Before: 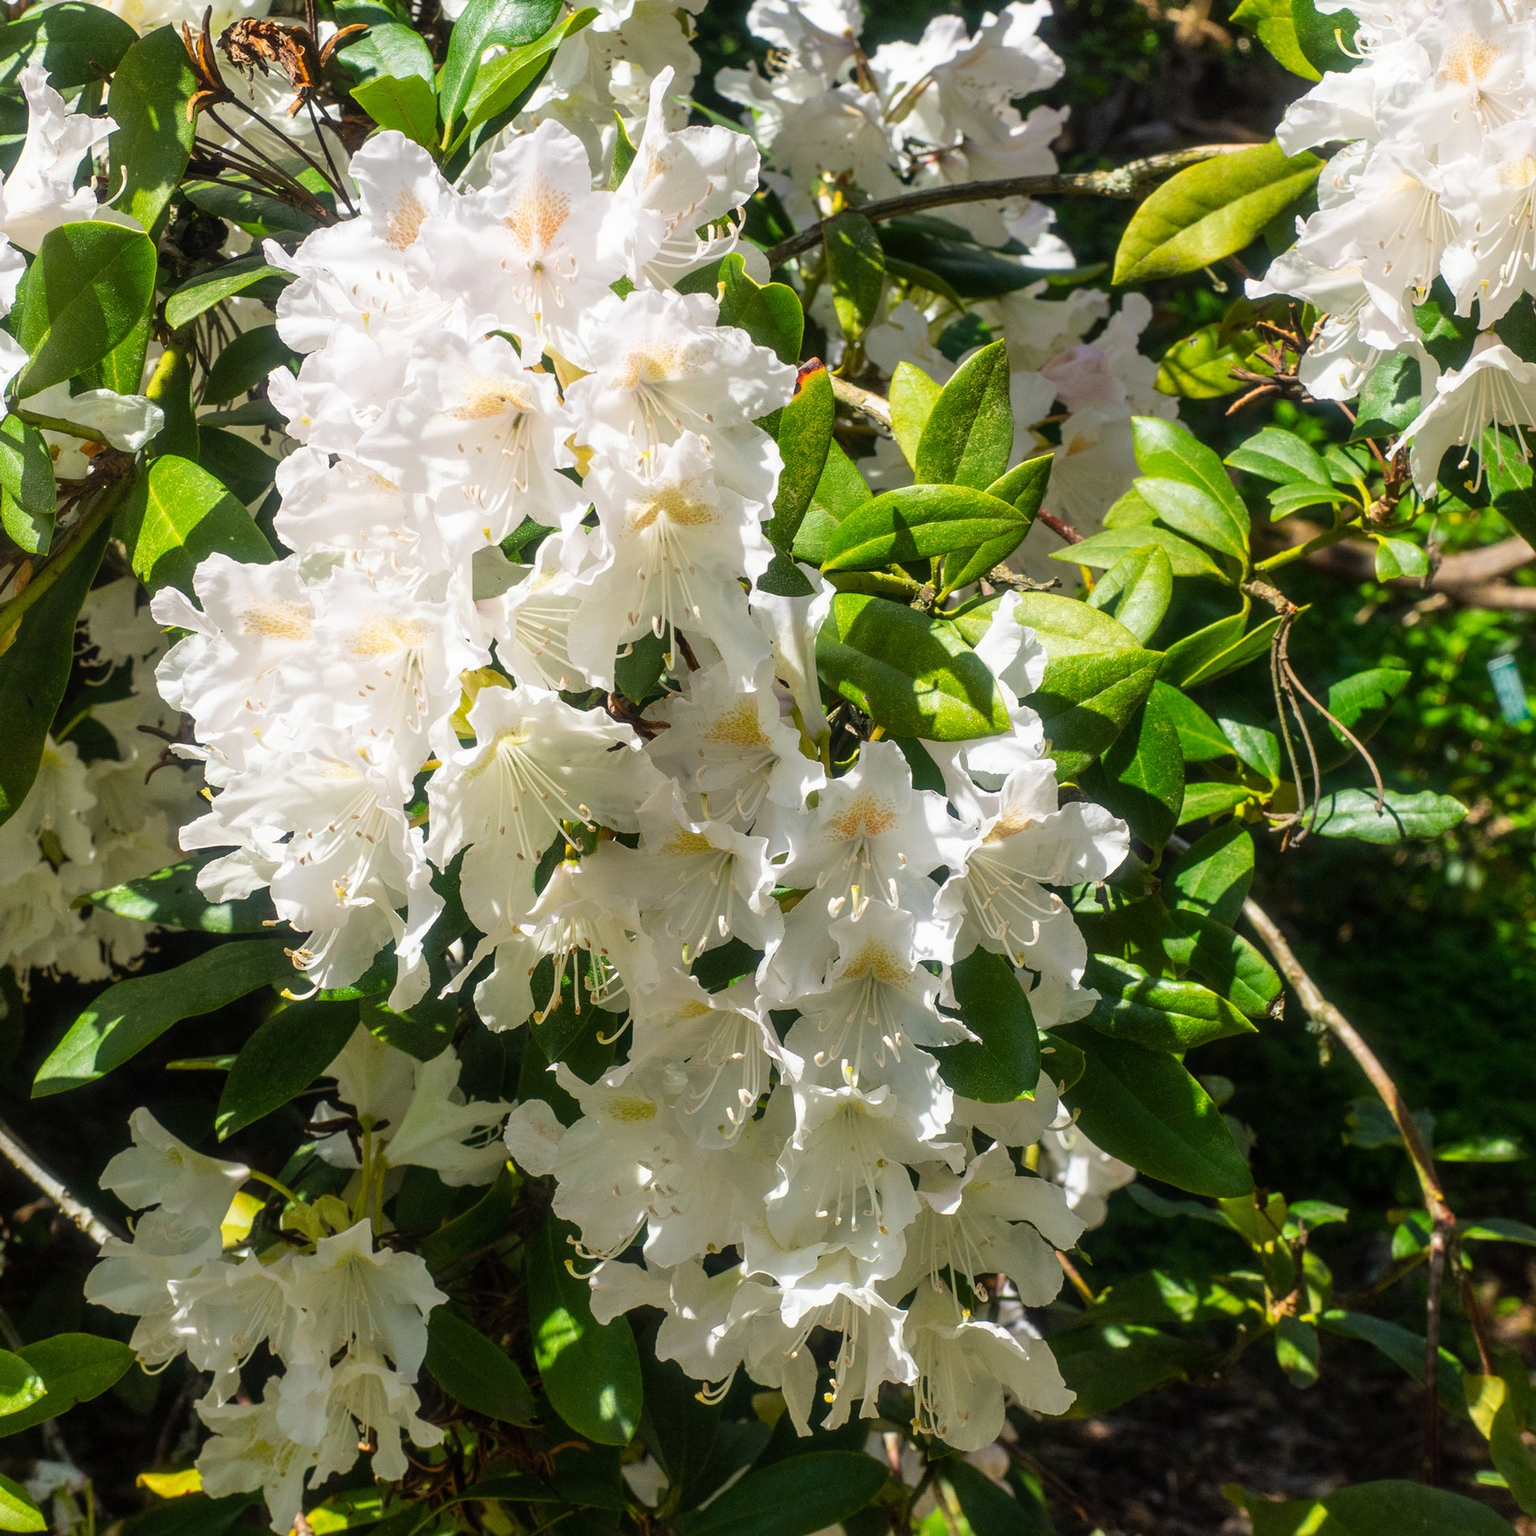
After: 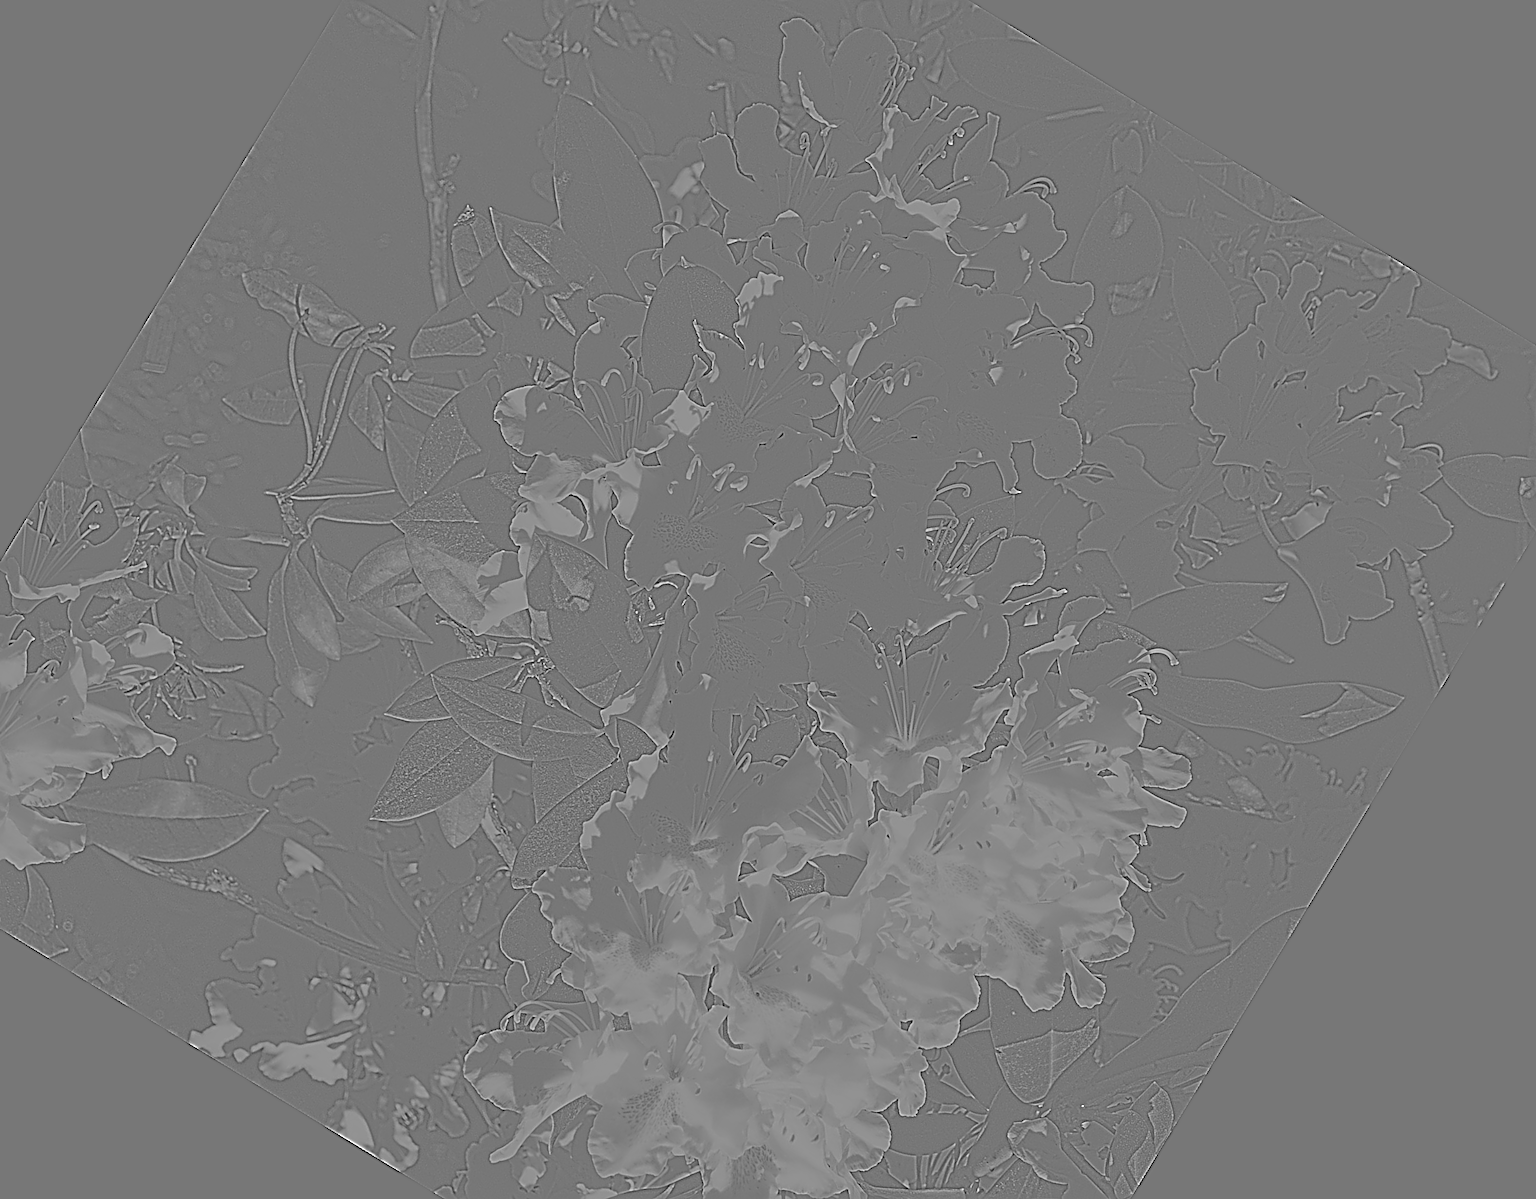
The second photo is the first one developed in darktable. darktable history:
crop and rotate: angle 148.68°, left 9.111%, top 15.603%, right 4.588%, bottom 17.041%
highpass: sharpness 9.84%, contrast boost 9.94%
sharpen: radius 3.158, amount 1.731
exposure: exposure 1 EV, compensate highlight preservation false
